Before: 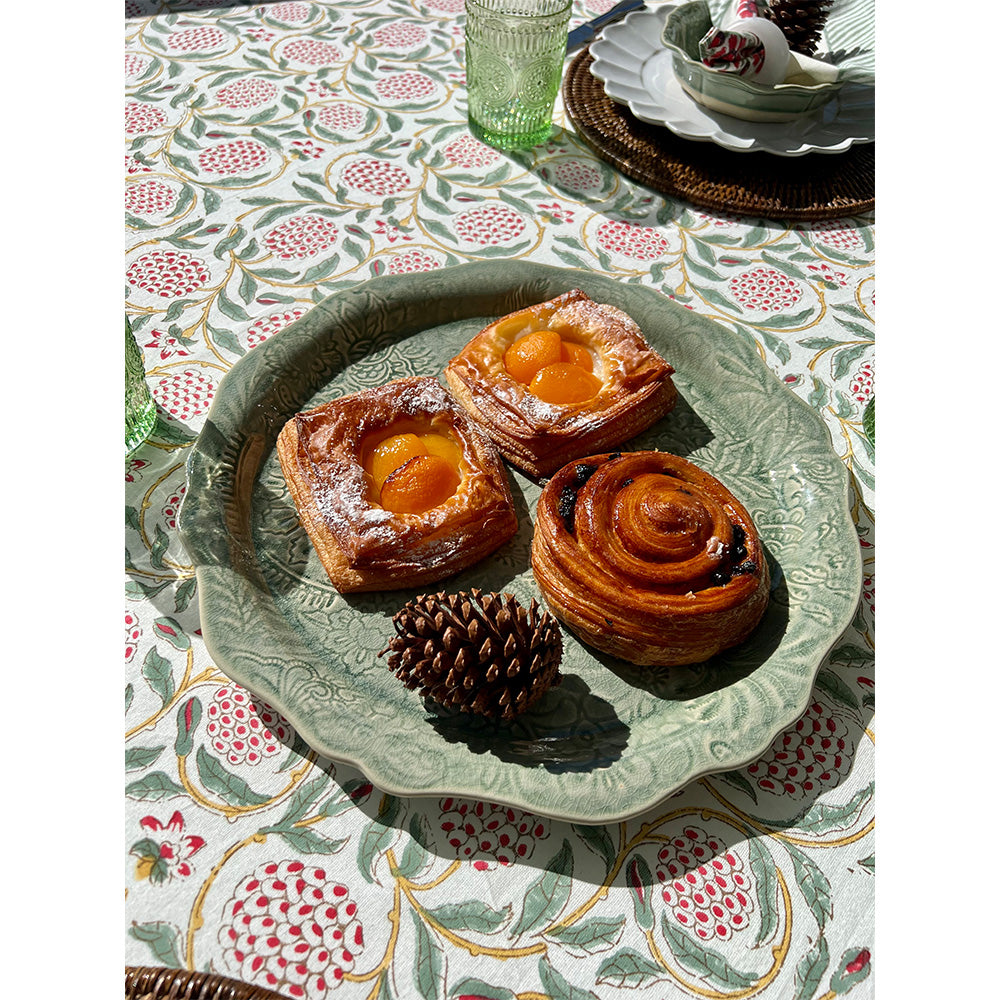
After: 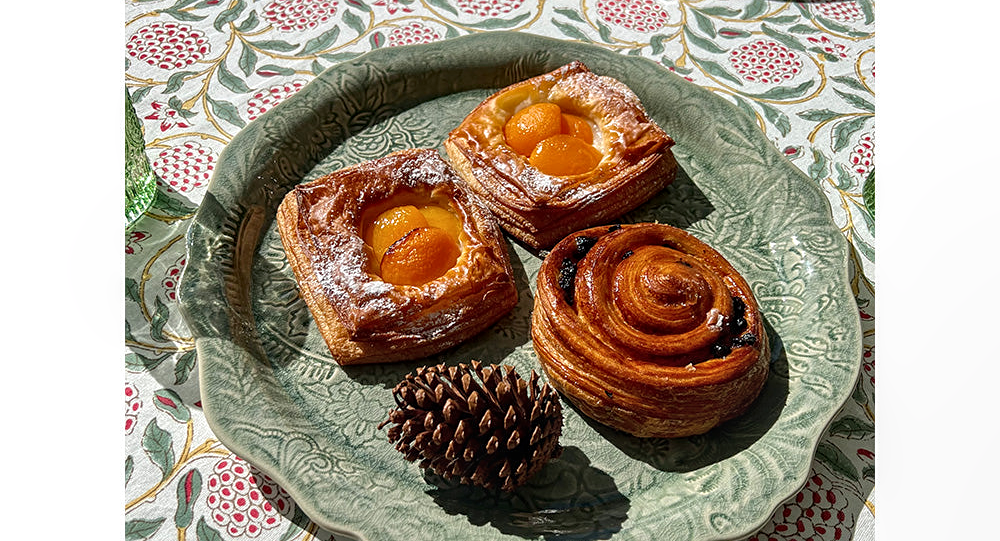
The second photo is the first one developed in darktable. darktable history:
sharpen: amount 0.211
local contrast: on, module defaults
crop and rotate: top 22.859%, bottom 22.967%
